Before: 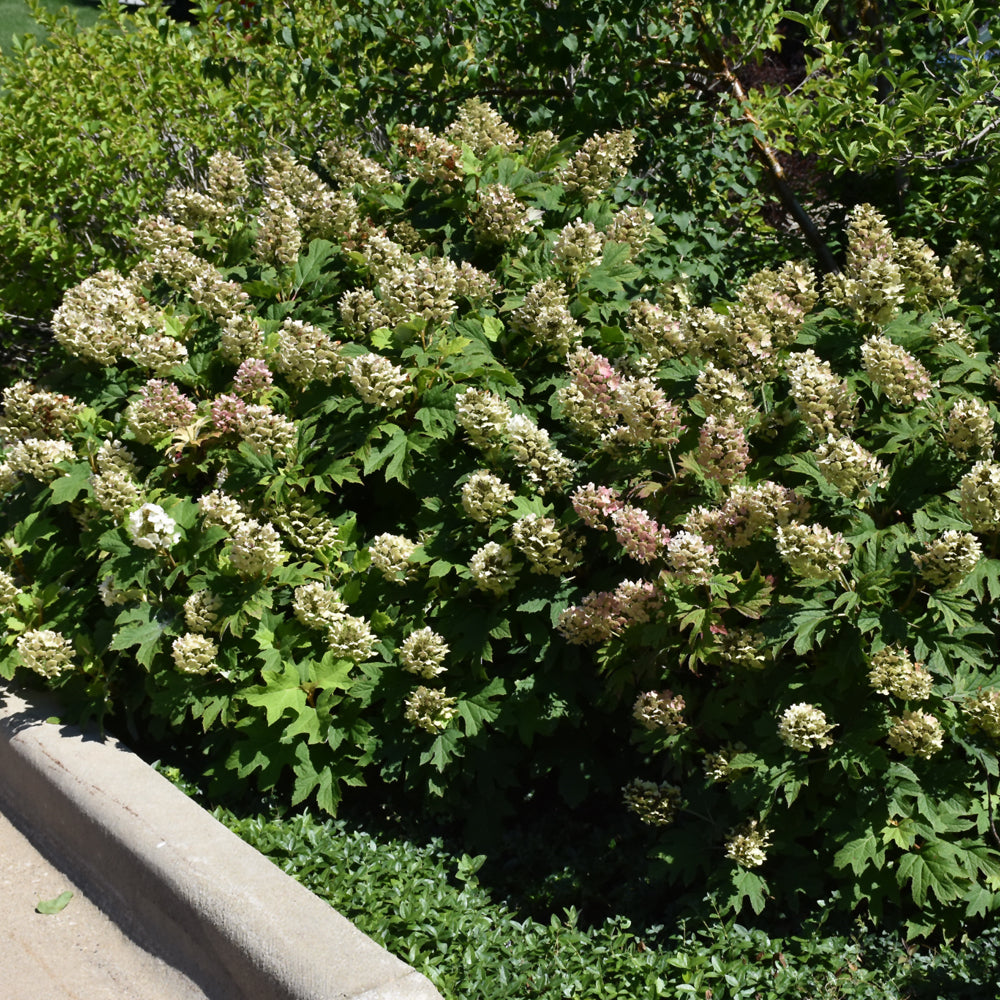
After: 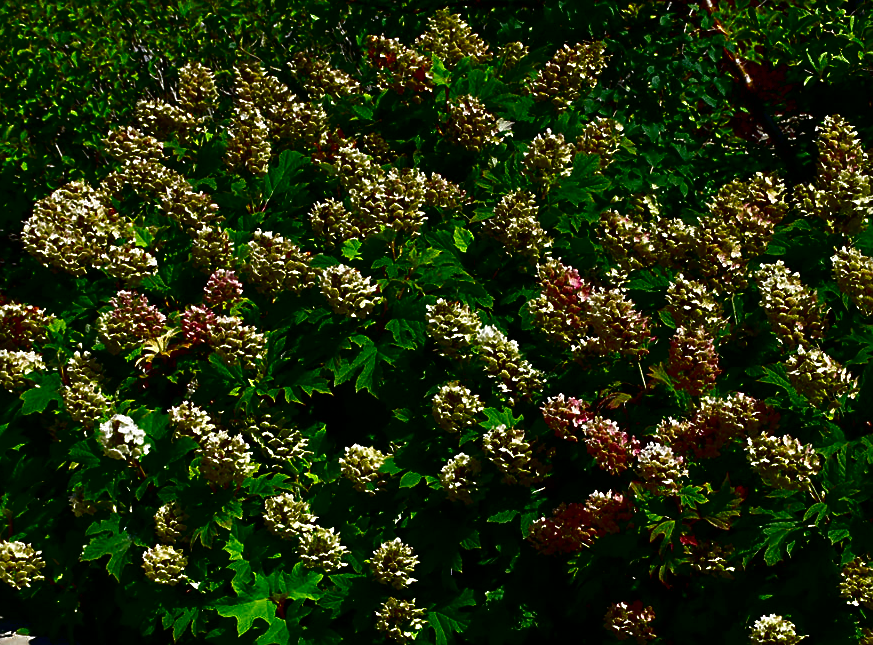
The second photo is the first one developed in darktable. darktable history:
crop: left 3.015%, top 8.969%, right 9.647%, bottom 26.457%
sharpen: on, module defaults
contrast brightness saturation: brightness -1, saturation 1
